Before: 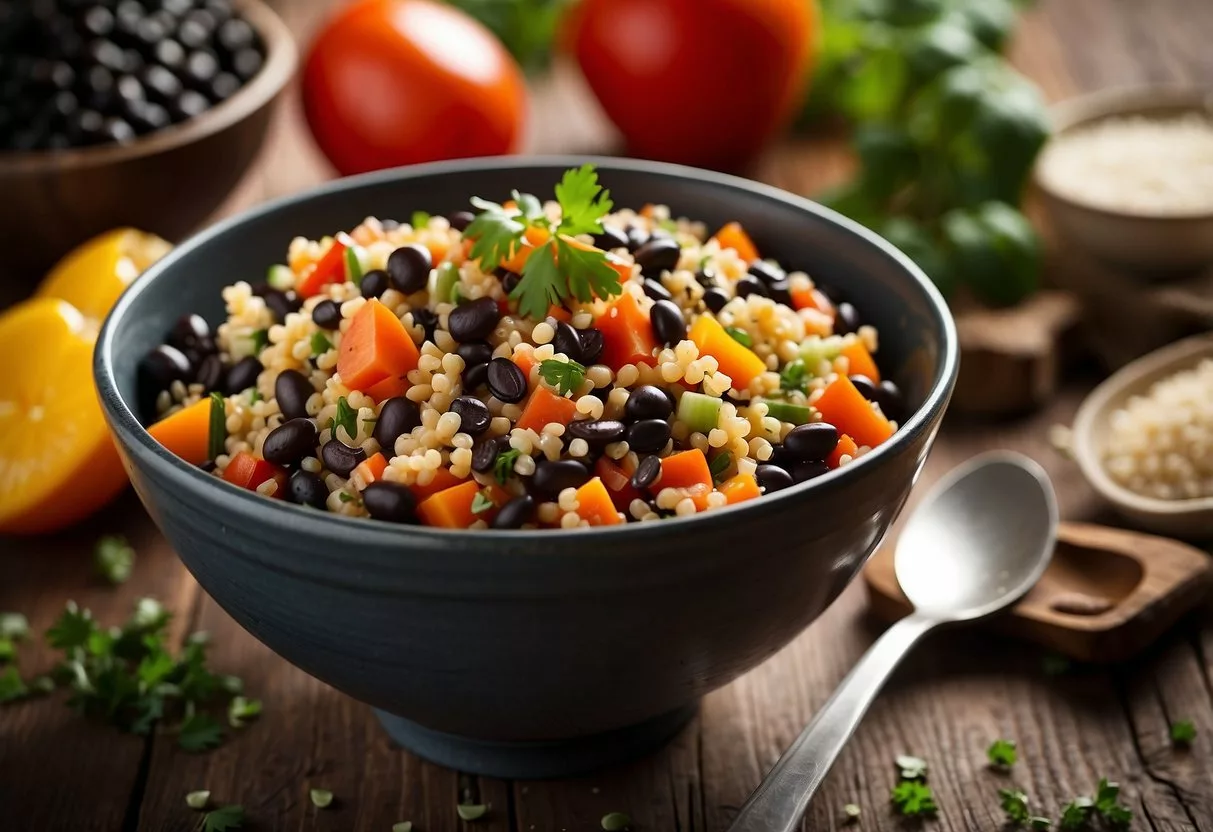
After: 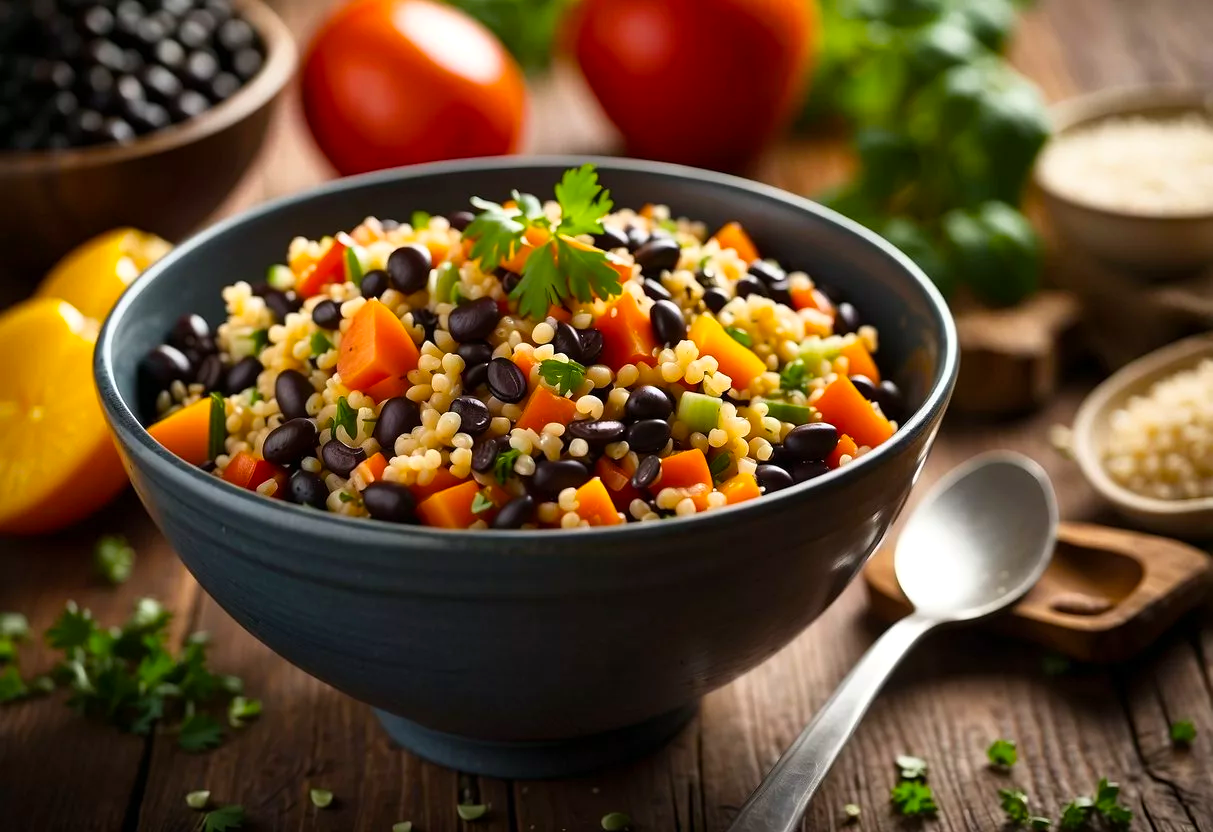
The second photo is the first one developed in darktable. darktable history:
exposure: exposure 0.078 EV, compensate highlight preservation false
shadows and highlights: shadows 0, highlights 40
color balance rgb: perceptual saturation grading › global saturation 20%, global vibrance 20%
levels: mode automatic
